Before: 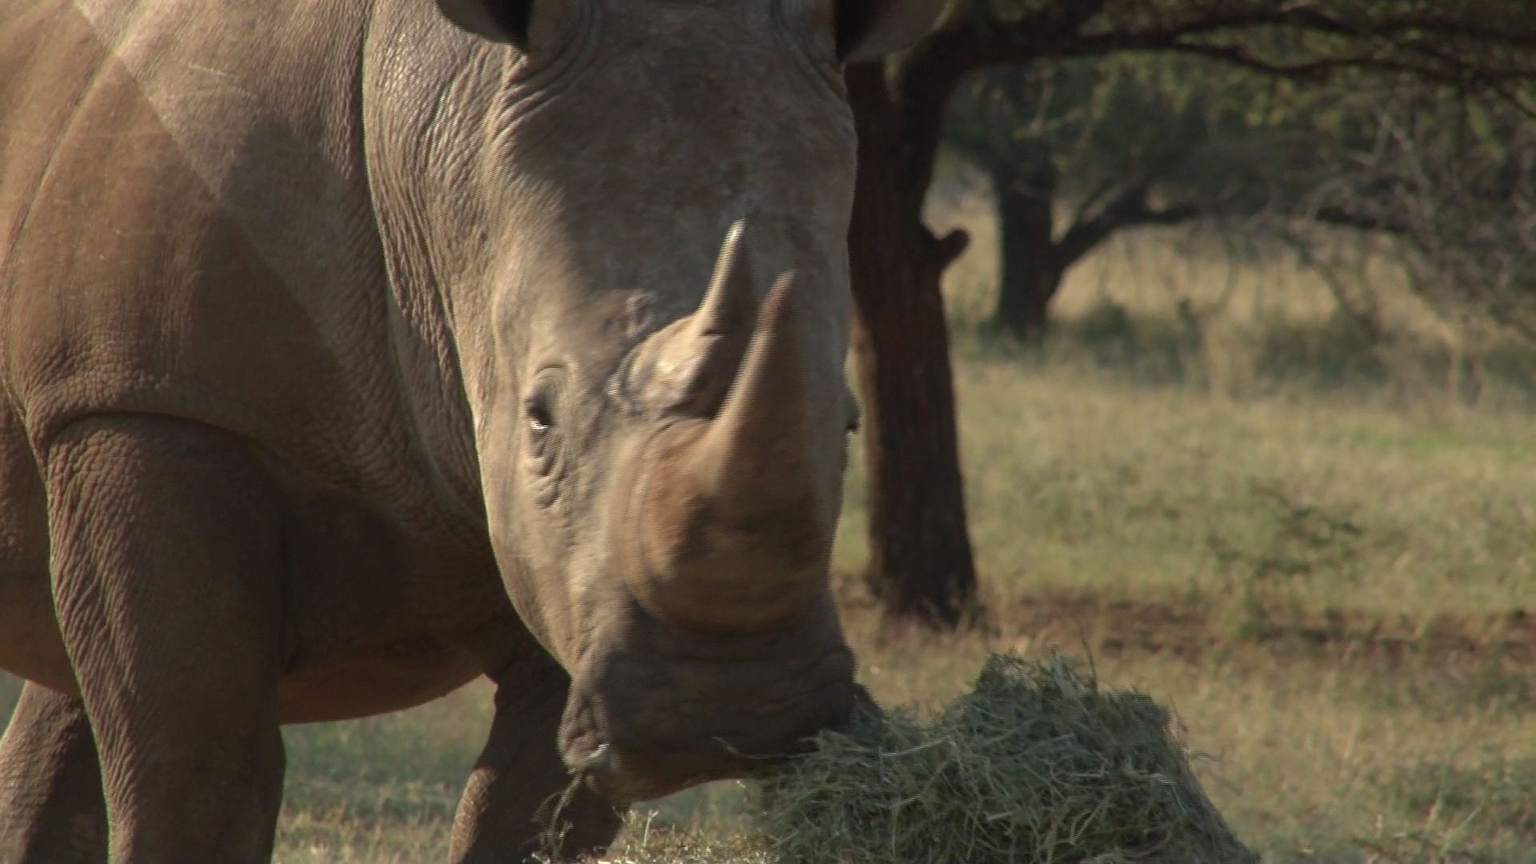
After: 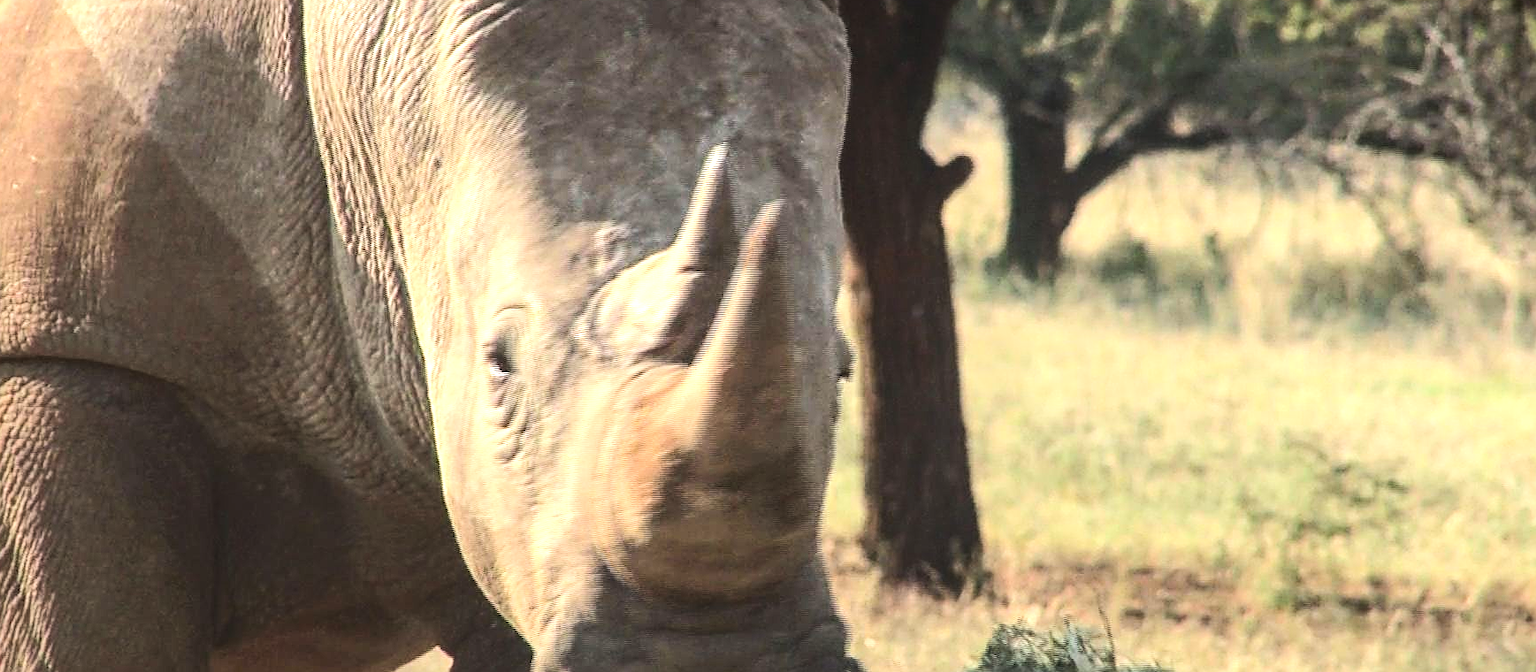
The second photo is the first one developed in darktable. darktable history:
sharpen: on, module defaults
tone equalizer: -8 EV -0.417 EV, -7 EV -0.408 EV, -6 EV -0.312 EV, -5 EV -0.202 EV, -3 EV 0.25 EV, -2 EV 0.35 EV, -1 EV 0.371 EV, +0 EV 0.39 EV, edges refinement/feathering 500, mask exposure compensation -1.57 EV, preserve details no
crop: left 5.761%, top 10.335%, right 3.731%, bottom 19.217%
base curve: curves: ch0 [(0, 0) (0.032, 0.025) (0.121, 0.166) (0.206, 0.329) (0.605, 0.79) (1, 1)]
tone curve: curves: ch0 [(0, 0) (0.003, 0.04) (0.011, 0.053) (0.025, 0.077) (0.044, 0.104) (0.069, 0.127) (0.1, 0.15) (0.136, 0.177) (0.177, 0.215) (0.224, 0.254) (0.277, 0.3) (0.335, 0.355) (0.399, 0.41) (0.468, 0.477) (0.543, 0.554) (0.623, 0.636) (0.709, 0.72) (0.801, 0.804) (0.898, 0.892) (1, 1)], color space Lab, independent channels, preserve colors none
local contrast: on, module defaults
exposure: exposure 1.206 EV, compensate highlight preservation false
